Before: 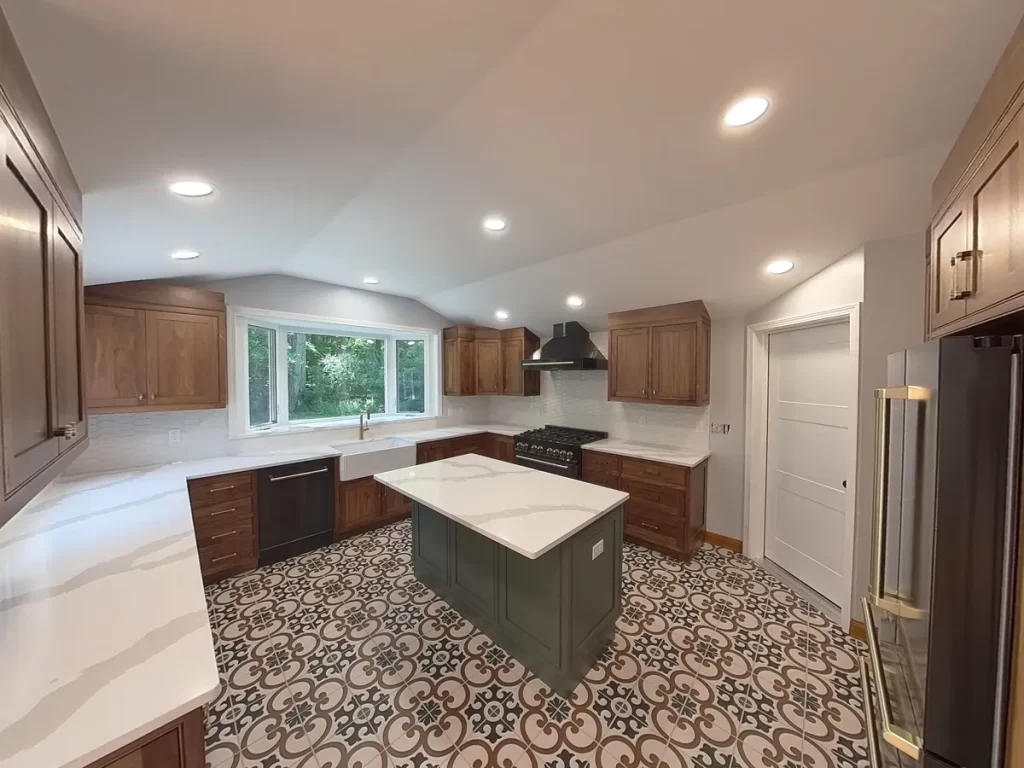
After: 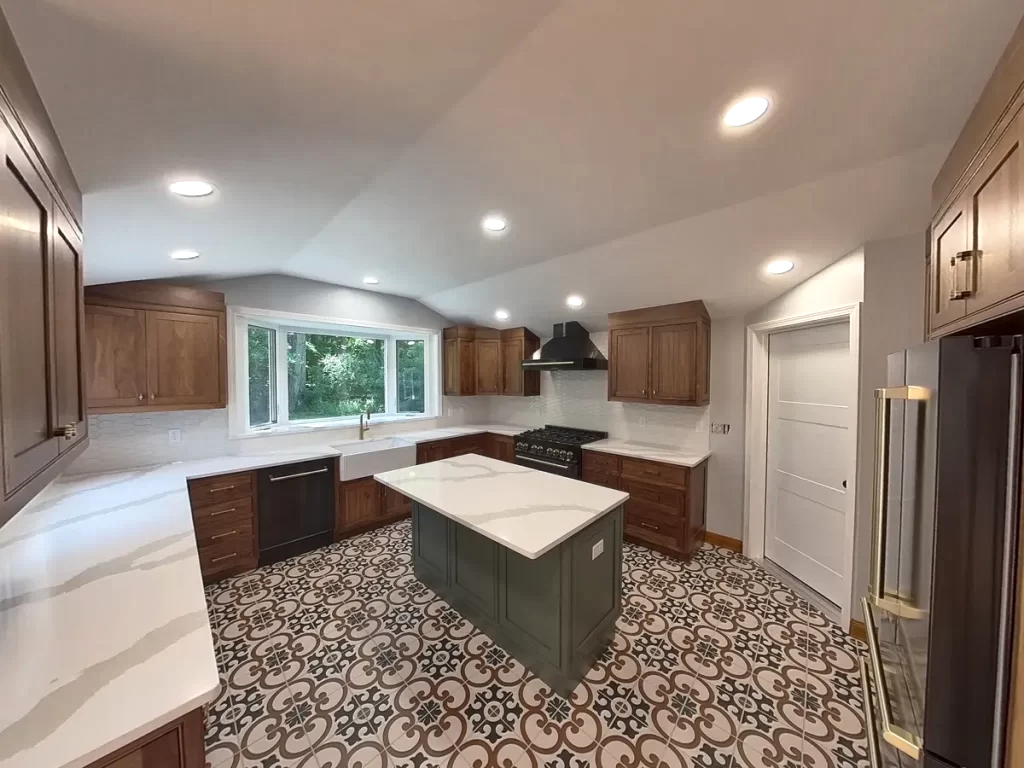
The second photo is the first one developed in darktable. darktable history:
shadows and highlights: low approximation 0.01, soften with gaussian
local contrast: mode bilateral grid, contrast 21, coarseness 49, detail 140%, midtone range 0.2
tone equalizer: -8 EV 0.088 EV, smoothing diameter 24.95%, edges refinement/feathering 7.26, preserve details guided filter
